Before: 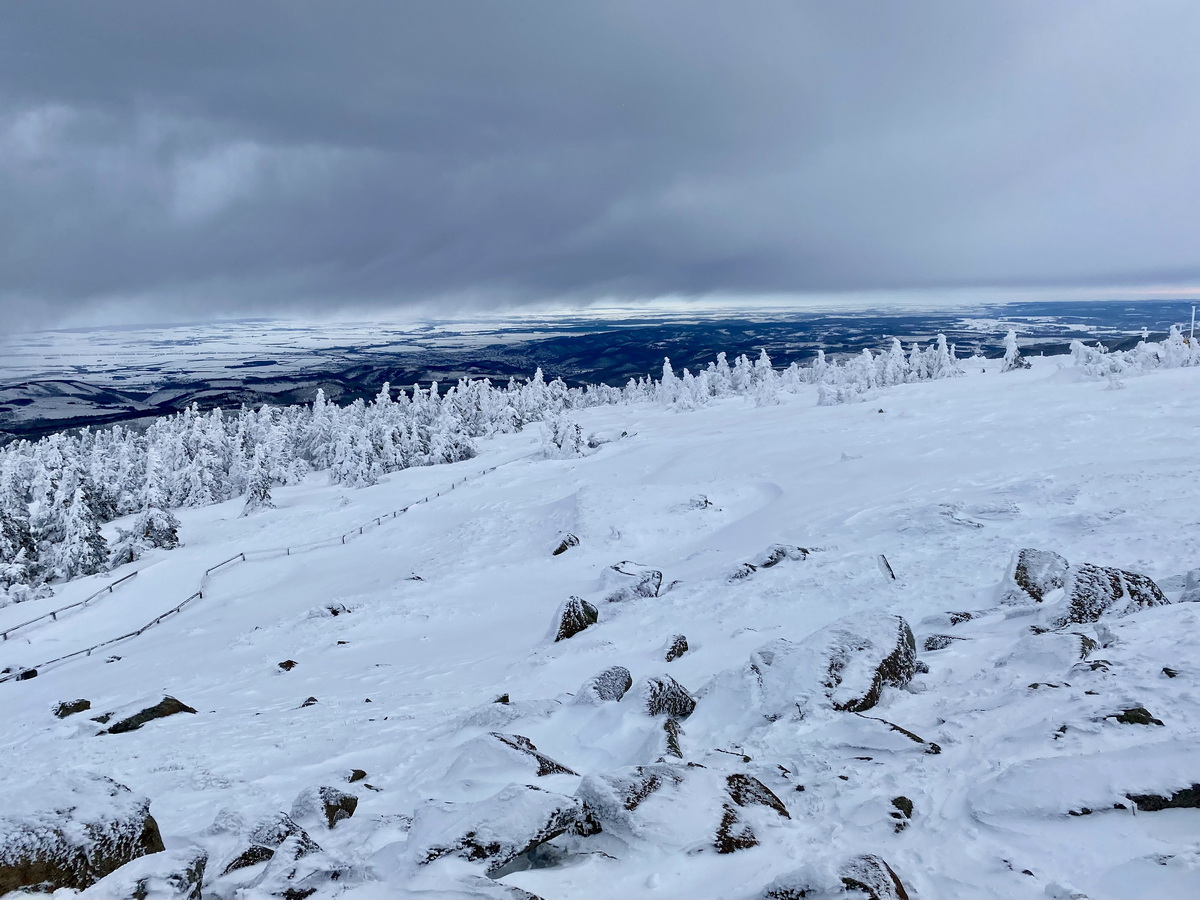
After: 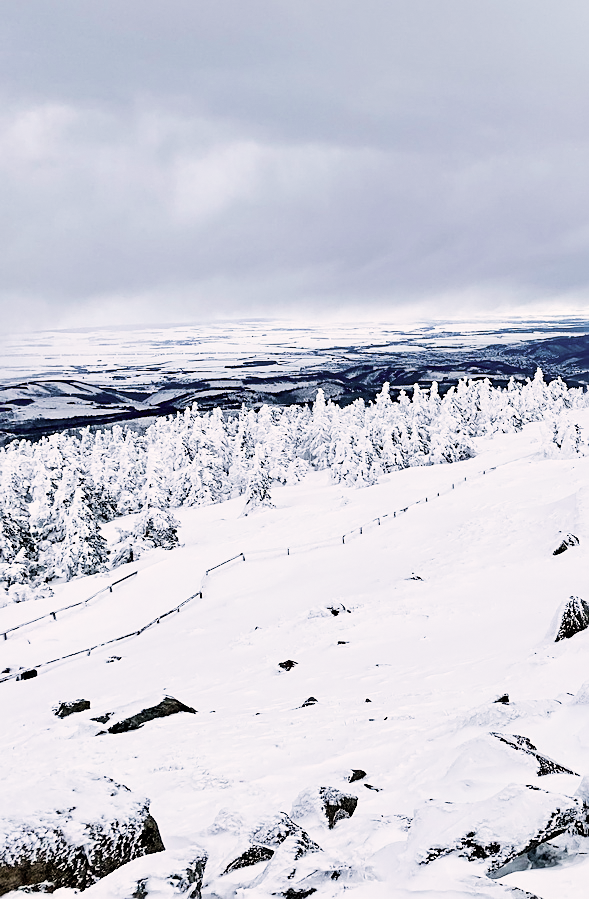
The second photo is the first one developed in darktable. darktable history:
crop and rotate: left 0%, top 0%, right 50.845%
grain: coarseness 0.81 ISO, strength 1.34%, mid-tones bias 0%
filmic rgb: black relative exposure -5 EV, hardness 2.88, contrast 1.3, highlights saturation mix -30%
color correction: highlights a* 5.59, highlights b* 5.24, saturation 0.68
sharpen: on, module defaults
exposure: black level correction 0, exposure 1.5 EV, compensate highlight preservation false
